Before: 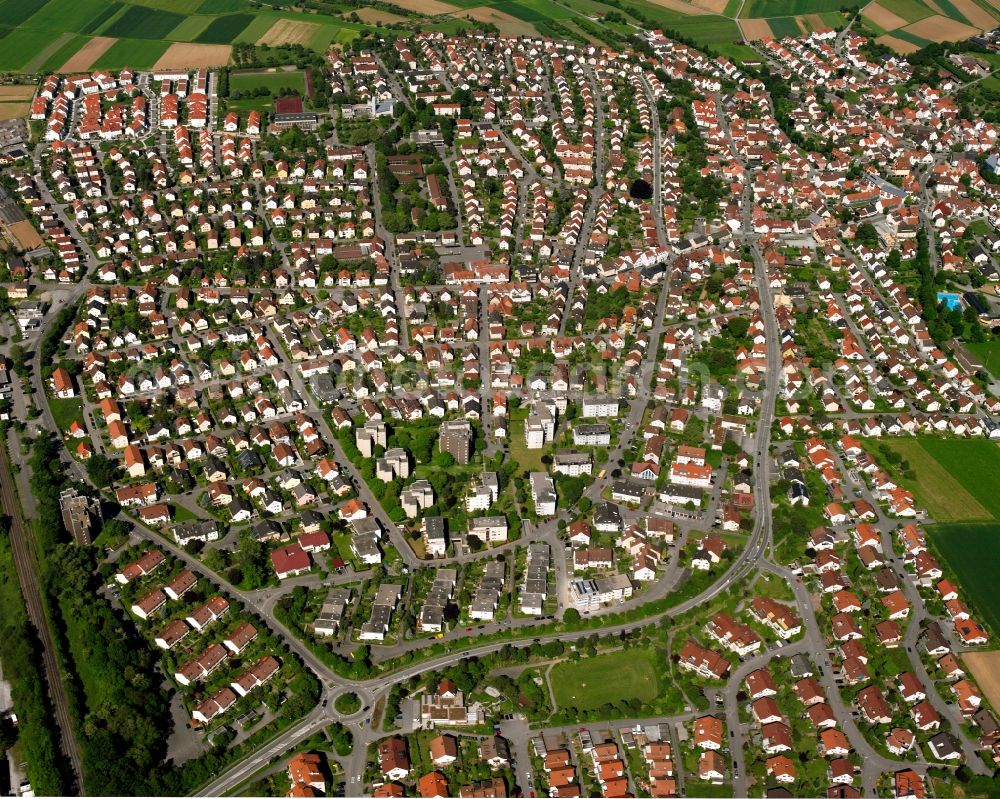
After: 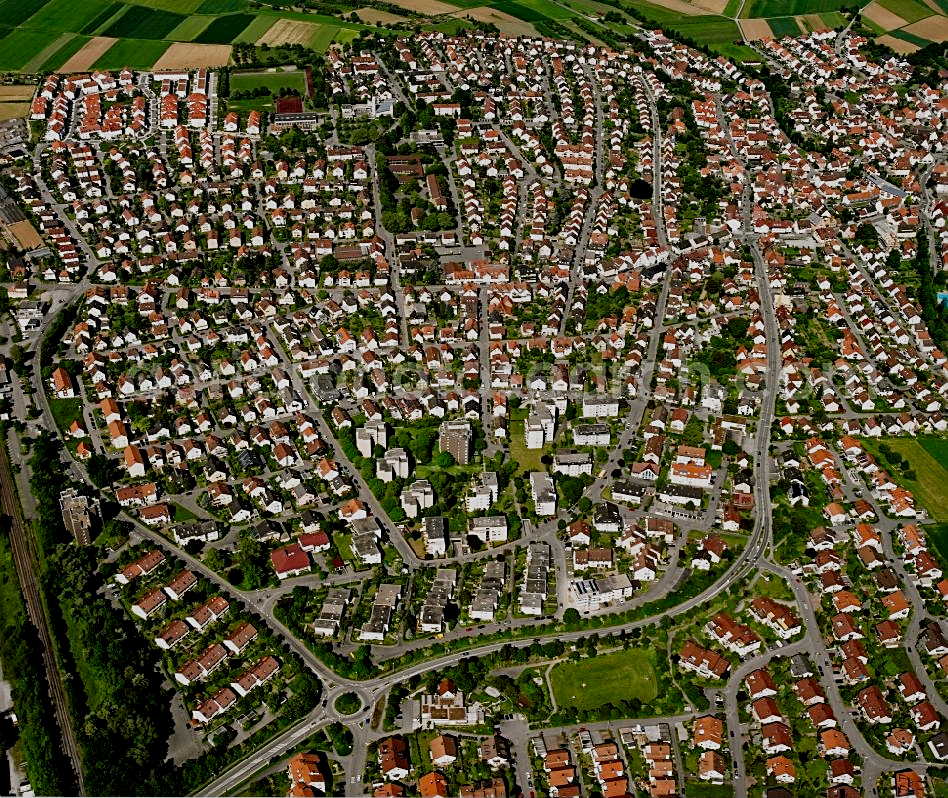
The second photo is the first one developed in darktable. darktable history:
local contrast: mode bilateral grid, contrast 20, coarseness 18, detail 163%, midtone range 0.2
crop and rotate: left 0%, right 5.178%
filmic rgb: black relative exposure -7.65 EV, white relative exposure 4.56 EV, hardness 3.61, add noise in highlights 0.001, preserve chrominance no, color science v3 (2019), use custom middle-gray values true, contrast in highlights soft
exposure: black level correction 0.001, exposure -0.124 EV, compensate highlight preservation false
haze removal: adaptive false
contrast brightness saturation: contrast 0.027, brightness -0.042
sharpen: on, module defaults
